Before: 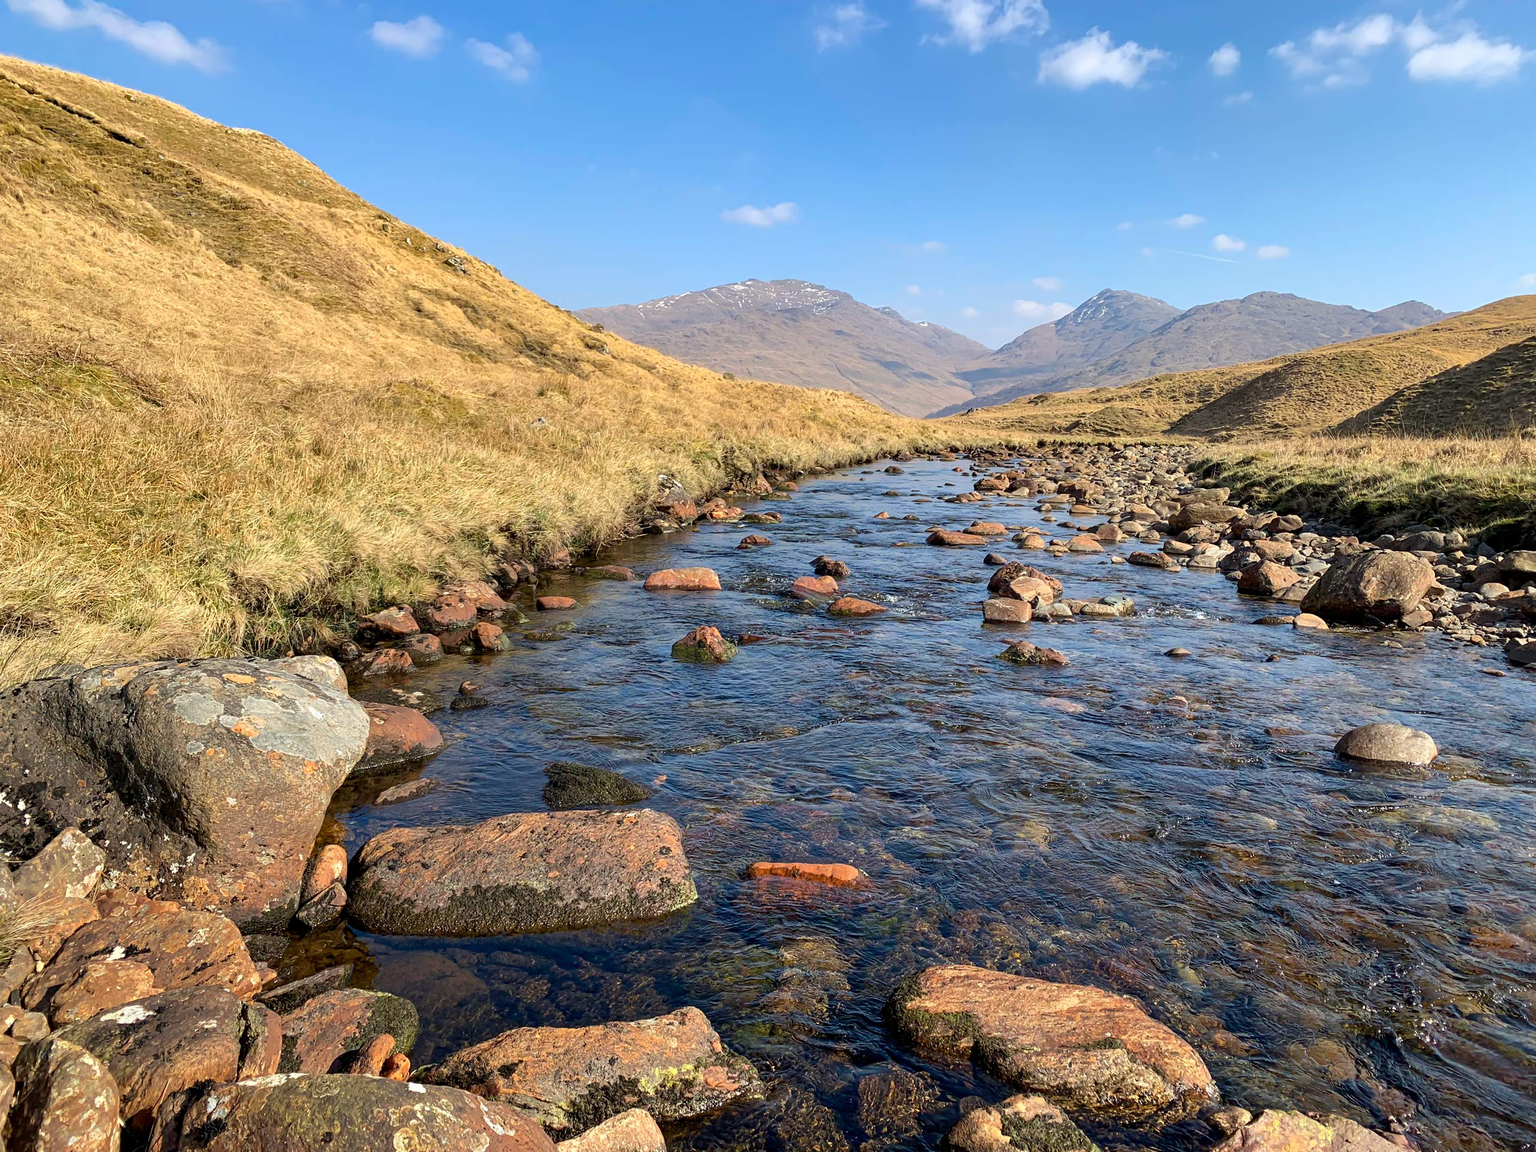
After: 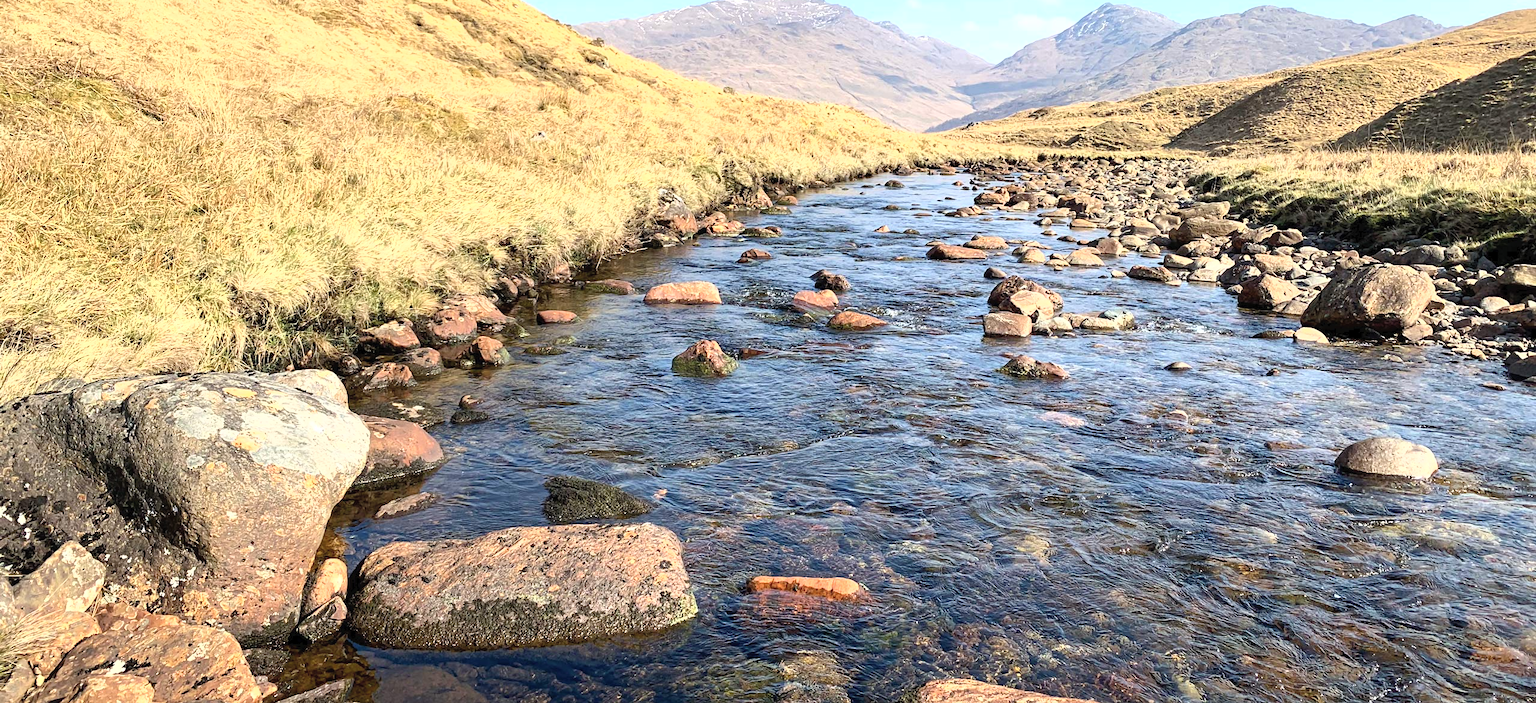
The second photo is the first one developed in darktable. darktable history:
tone curve: curves: ch0 [(0, 0) (0.003, 0.032) (0.011, 0.036) (0.025, 0.049) (0.044, 0.075) (0.069, 0.112) (0.1, 0.151) (0.136, 0.197) (0.177, 0.241) (0.224, 0.295) (0.277, 0.355) (0.335, 0.429) (0.399, 0.512) (0.468, 0.607) (0.543, 0.702) (0.623, 0.796) (0.709, 0.903) (0.801, 0.987) (0.898, 0.997) (1, 1)], color space Lab, independent channels, preserve colors none
sharpen: radius 5.36, amount 0.315, threshold 26.529
crop and rotate: top 24.862%, bottom 14.037%
